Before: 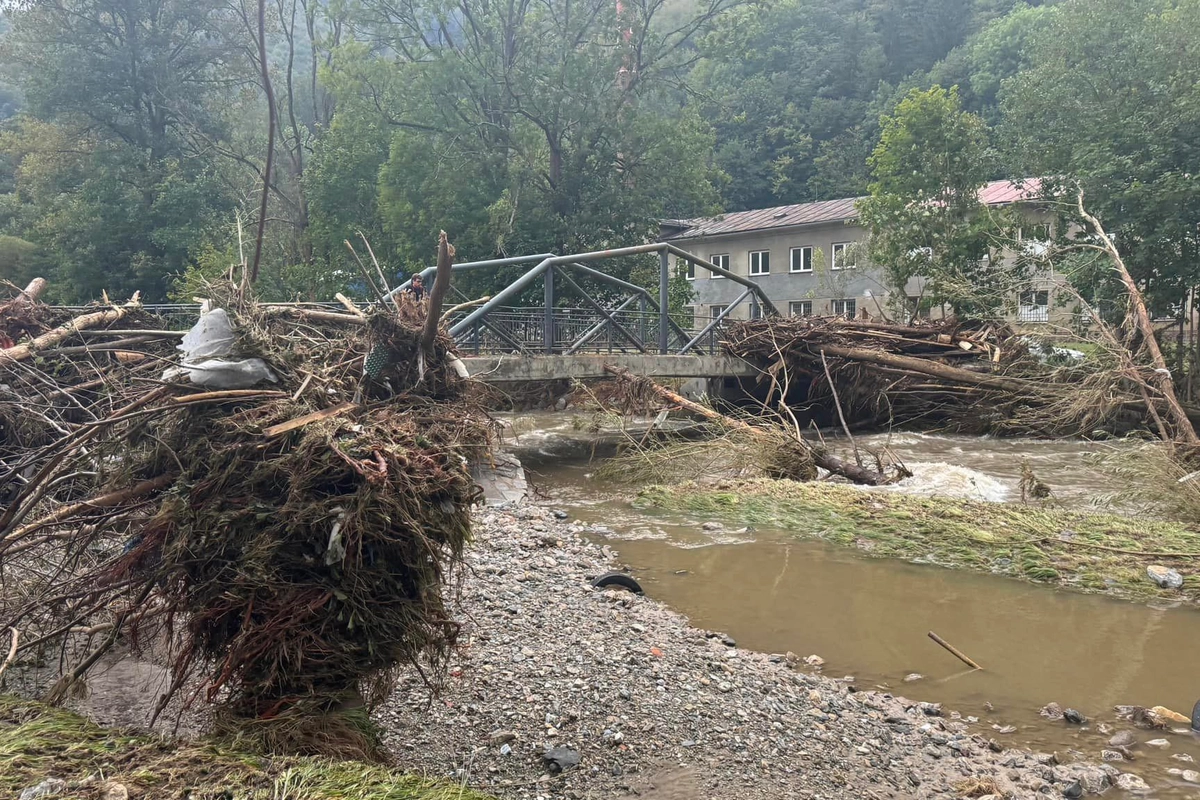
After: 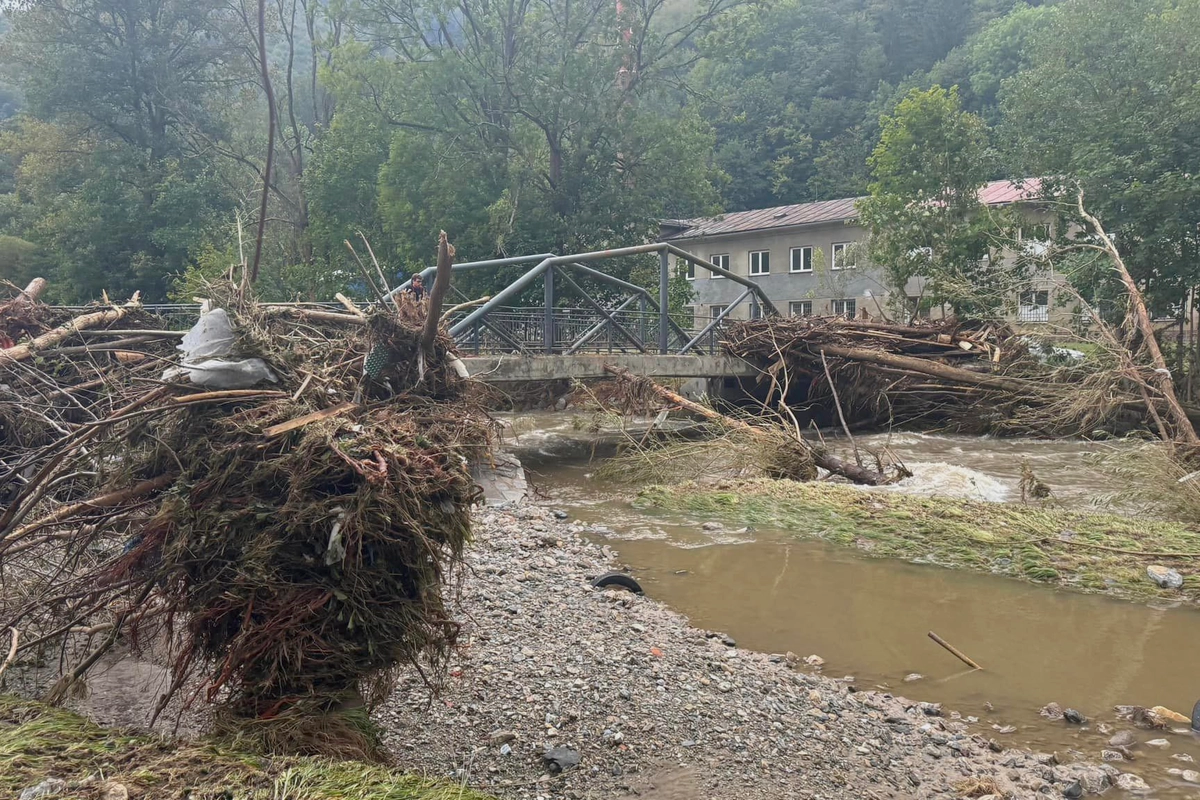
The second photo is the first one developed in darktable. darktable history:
white balance: red 1, blue 1
color balance rgb: contrast -10%
